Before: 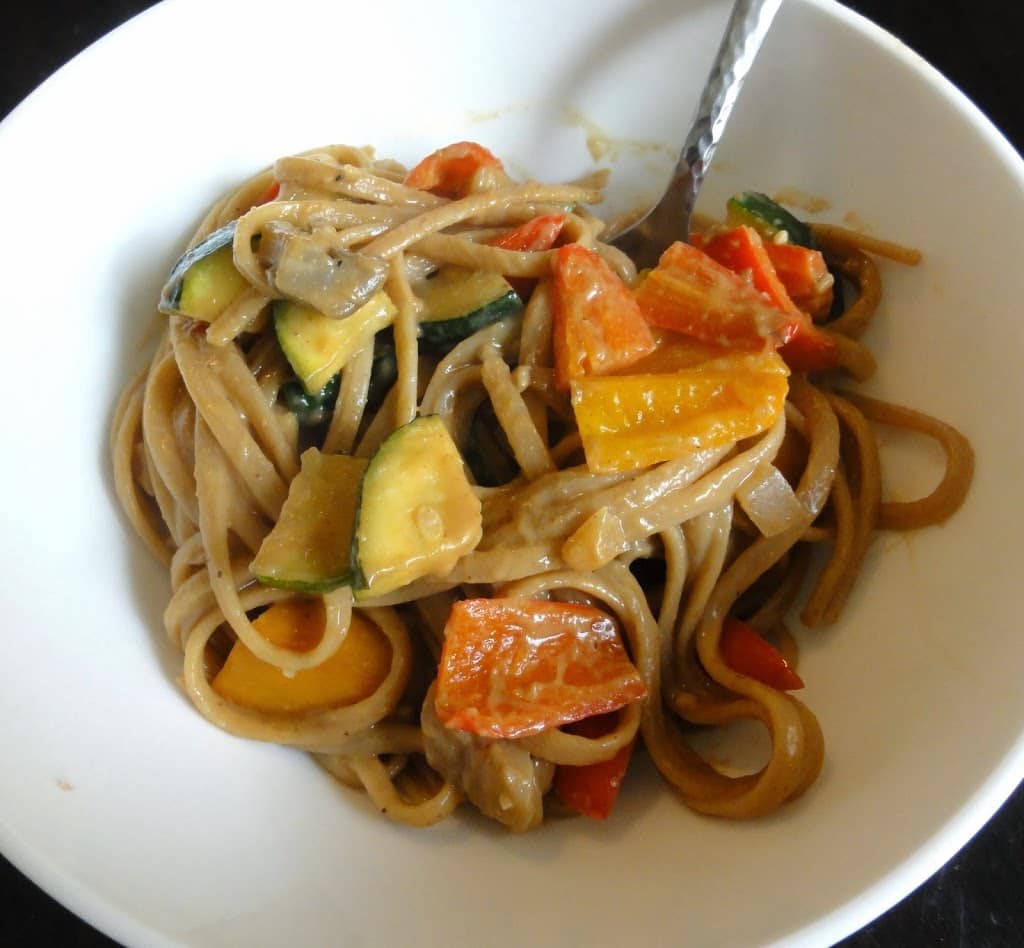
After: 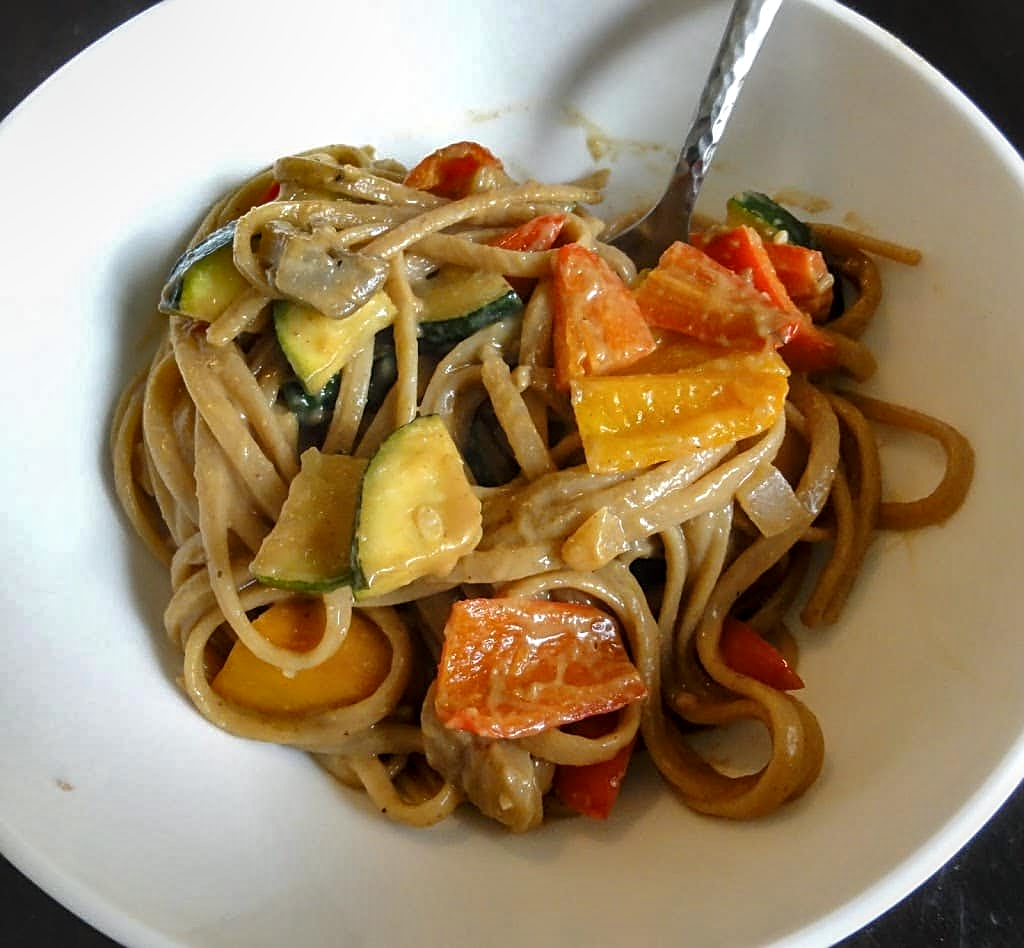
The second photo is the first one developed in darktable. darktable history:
shadows and highlights: shadows 30.63, highlights -63.22, shadows color adjustment 98%, highlights color adjustment 58.61%, soften with gaussian
sharpen: on, module defaults
local contrast: on, module defaults
